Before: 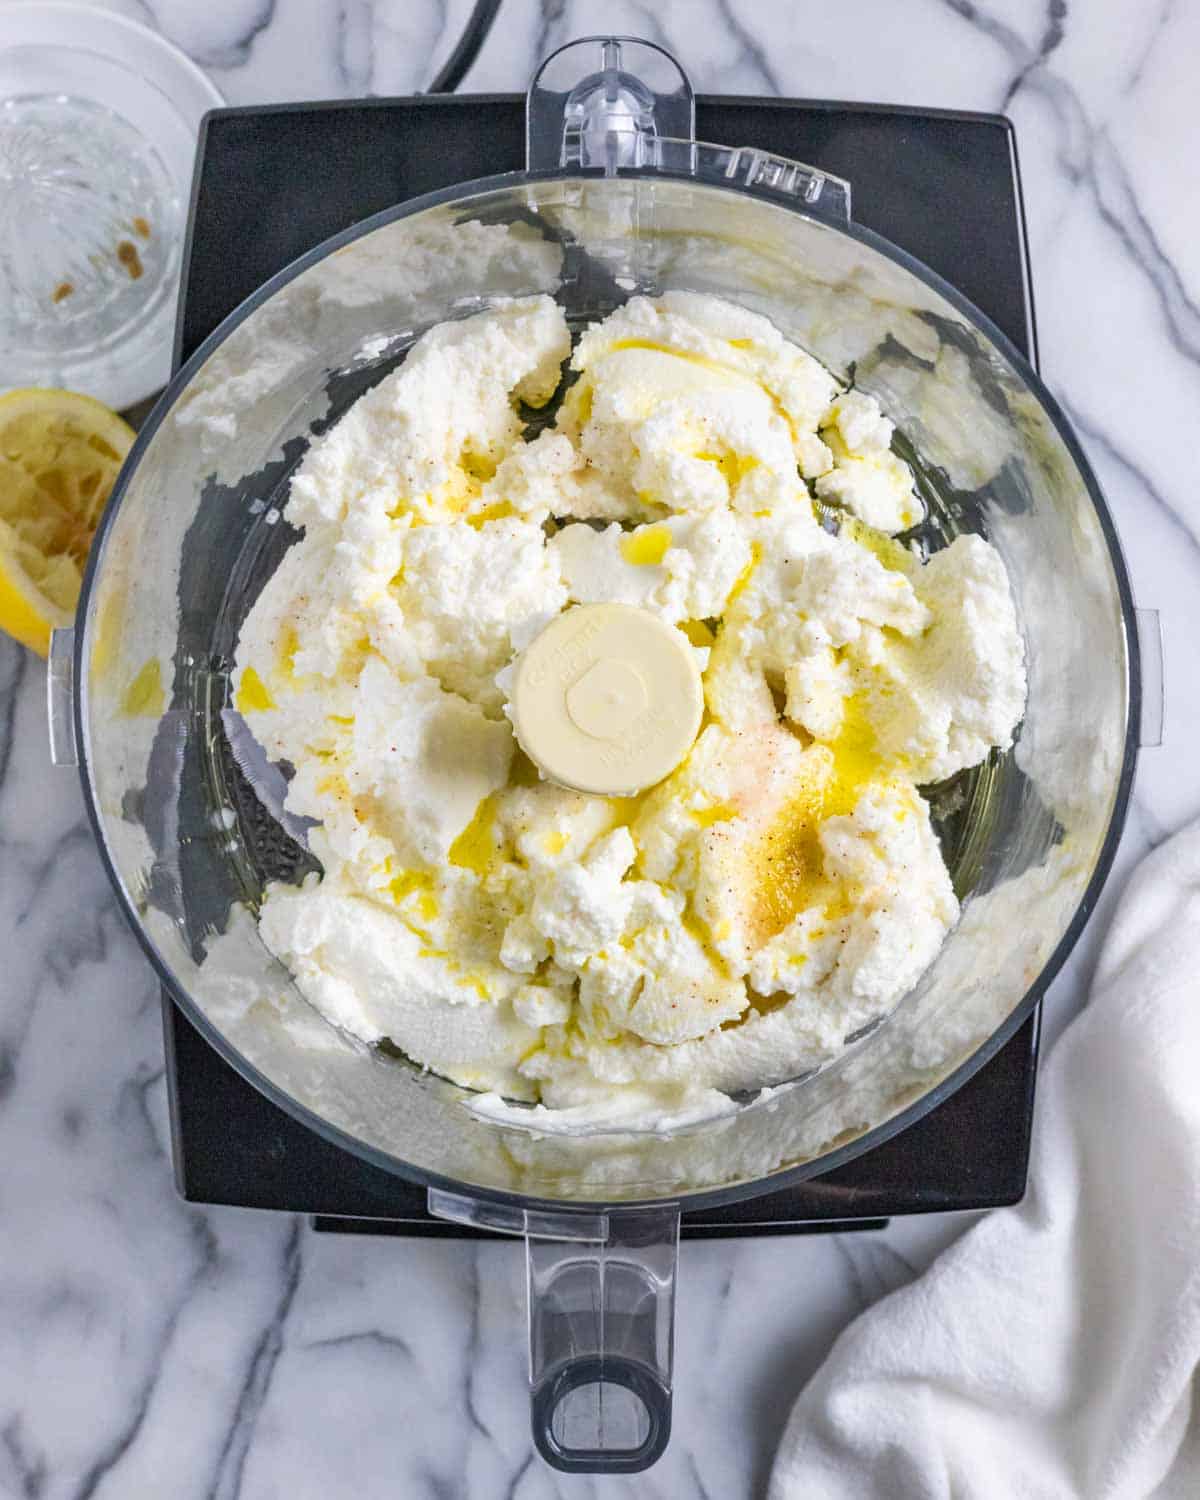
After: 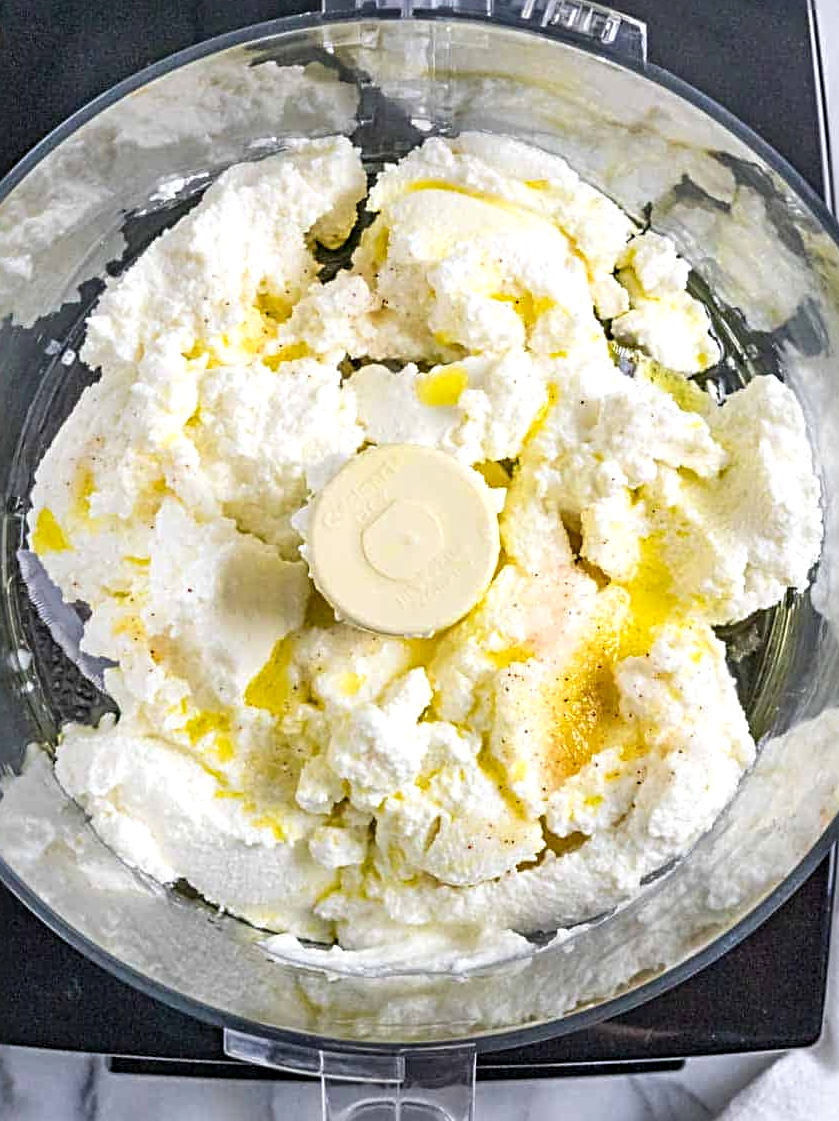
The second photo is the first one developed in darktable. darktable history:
crop and rotate: left 17.046%, top 10.659%, right 12.989%, bottom 14.553%
levels: levels [0, 0.476, 0.951]
sharpen: radius 4
